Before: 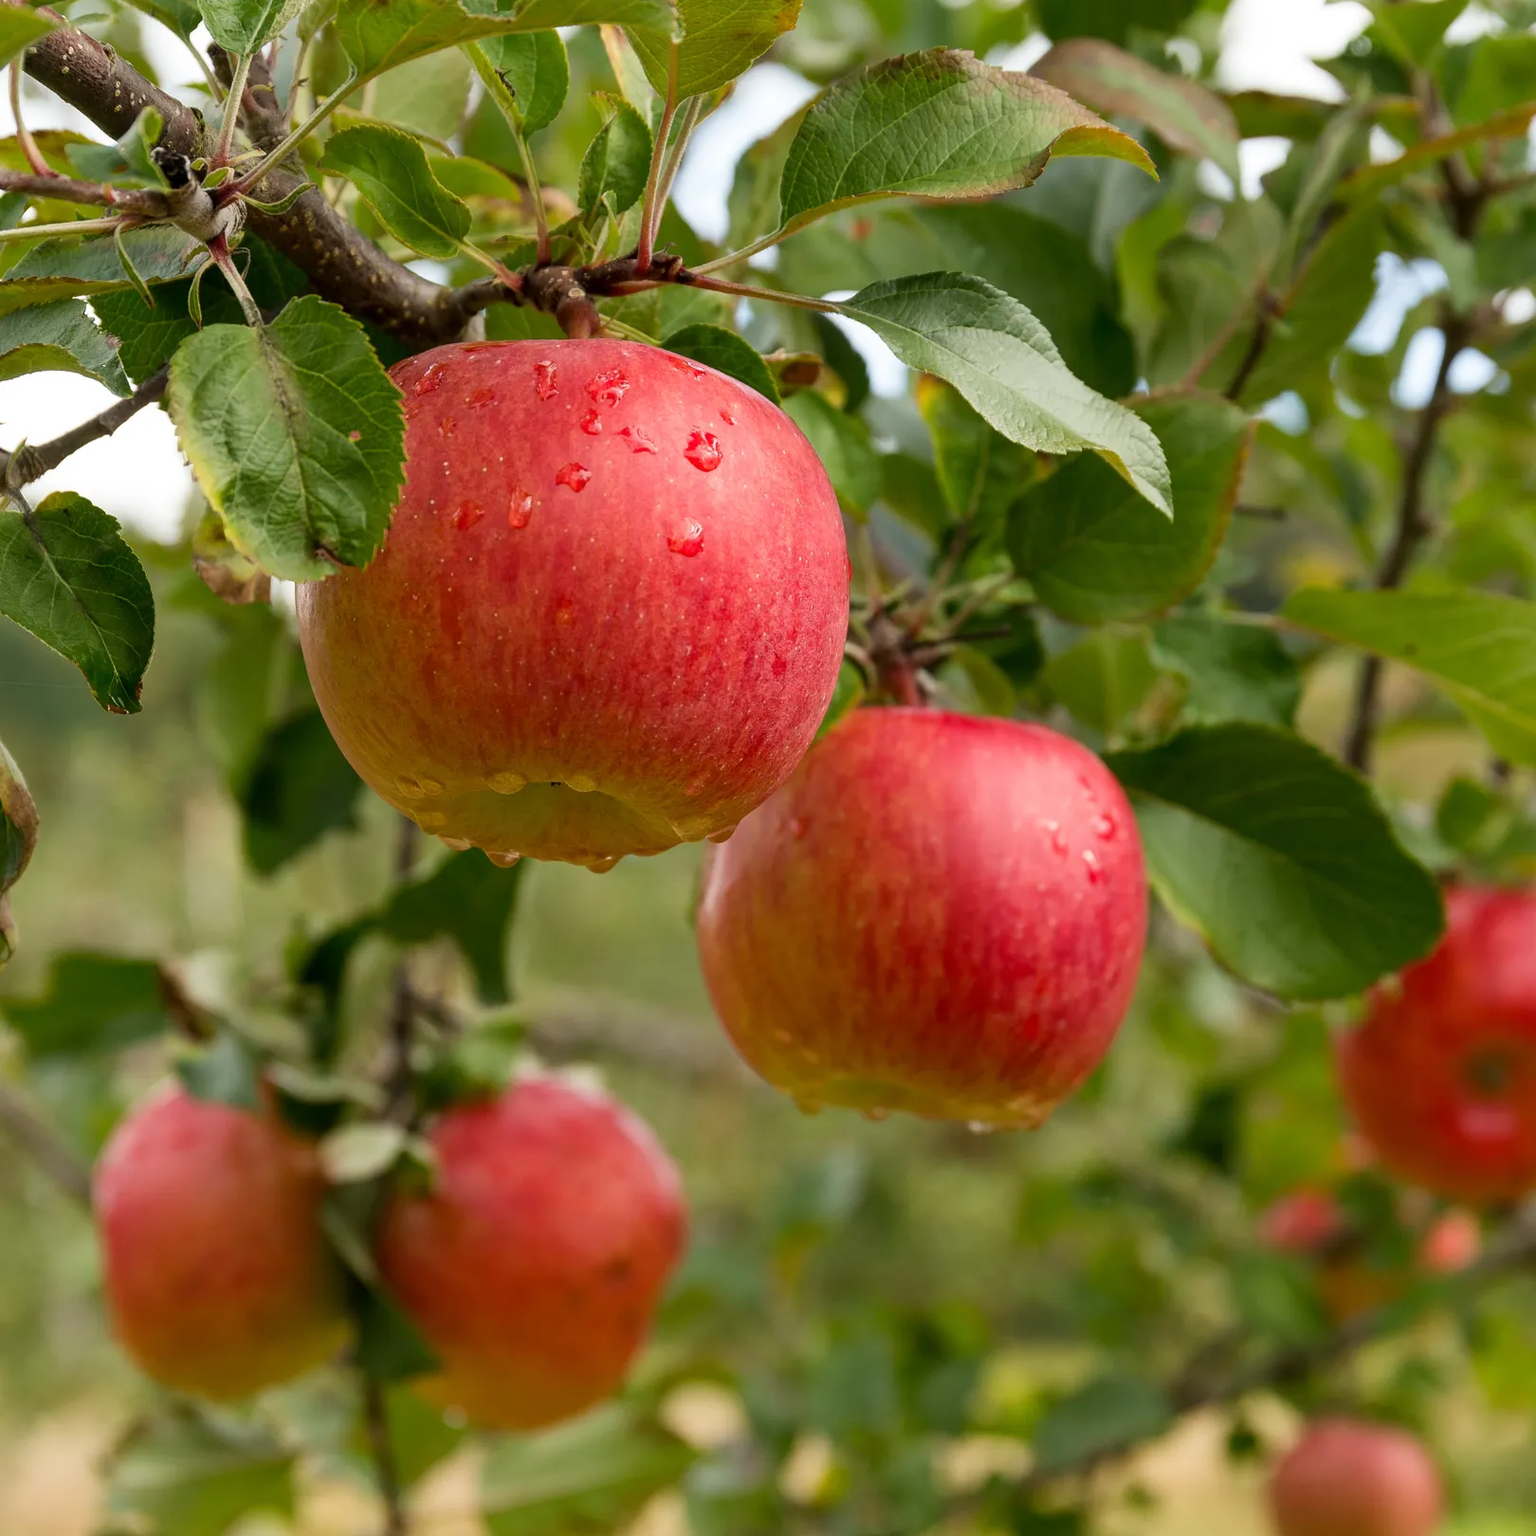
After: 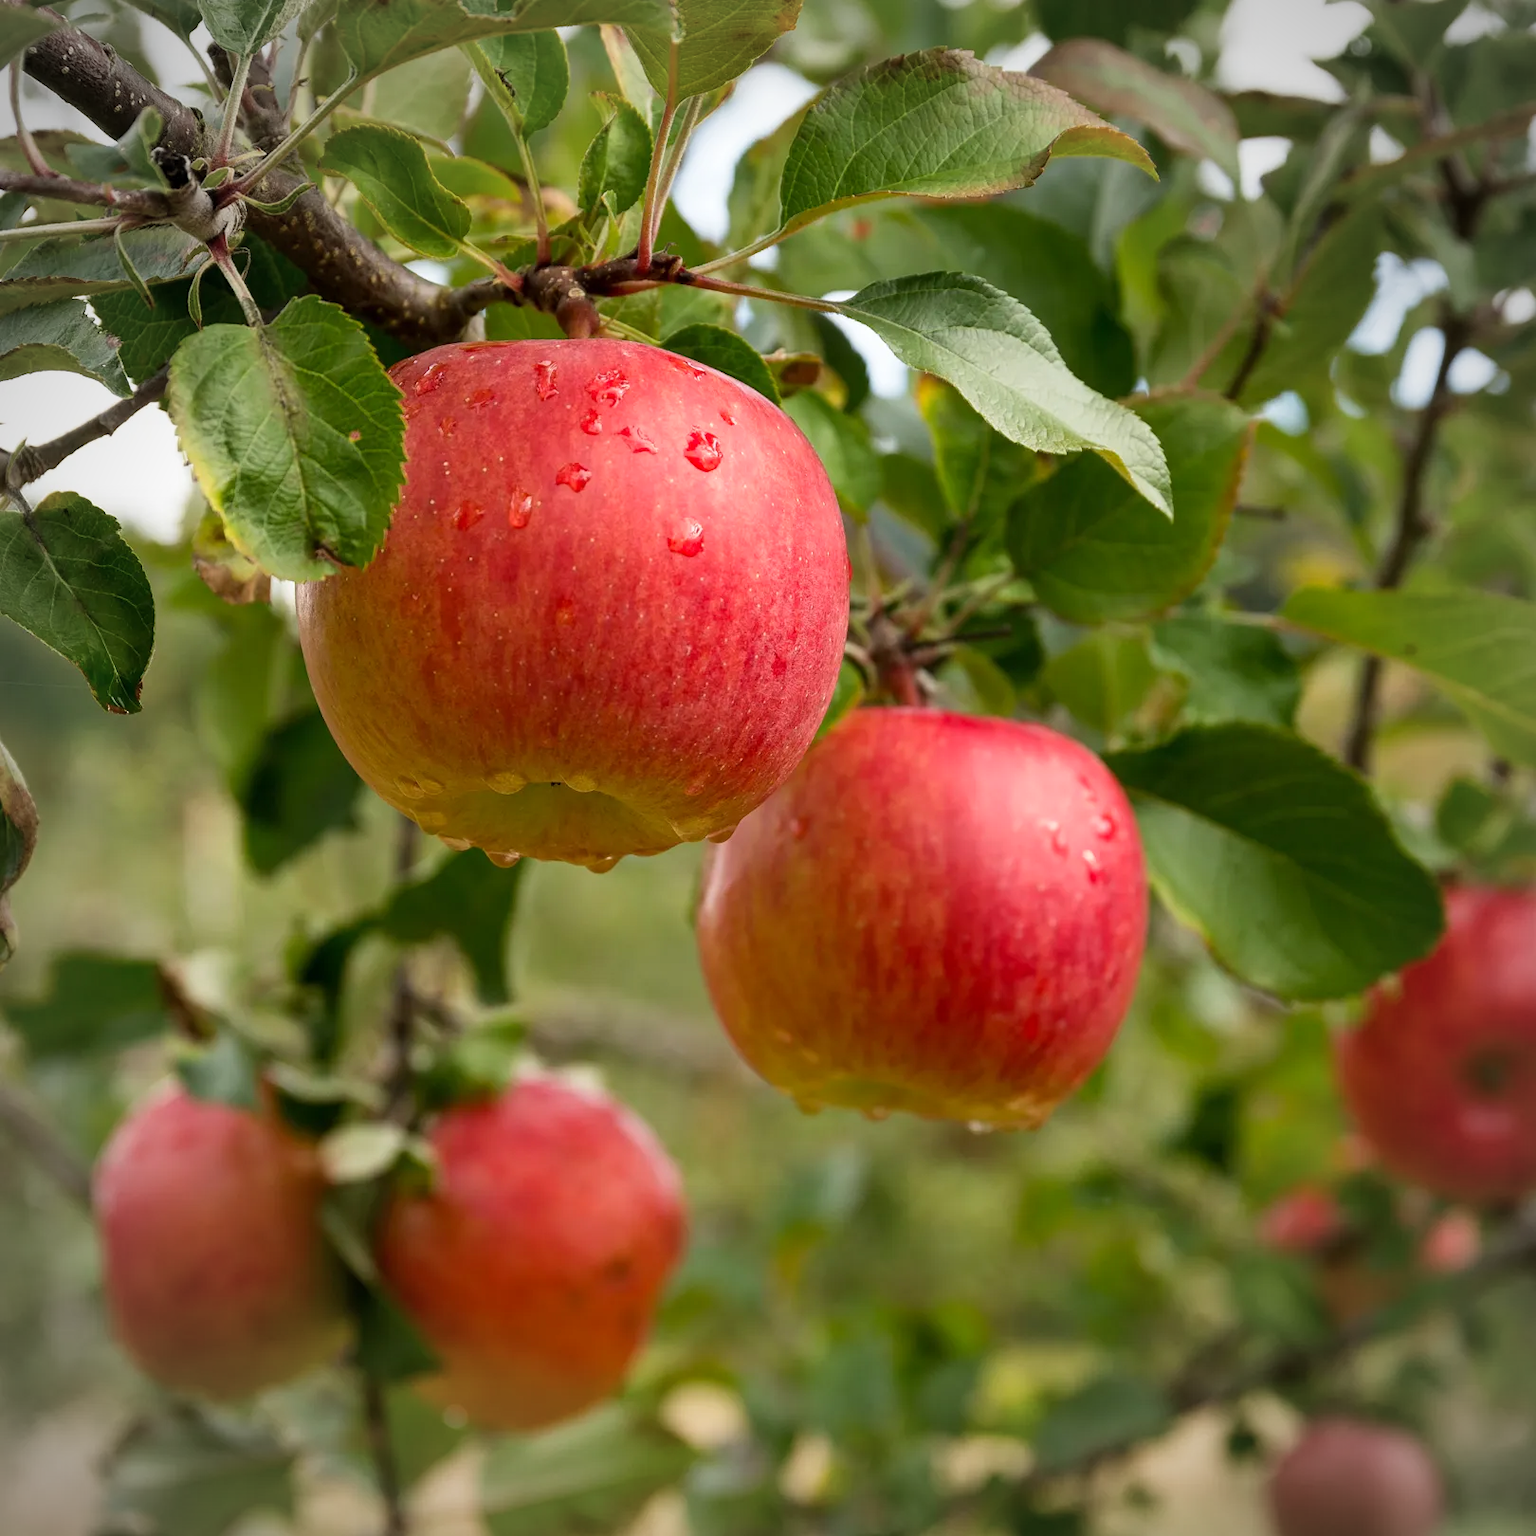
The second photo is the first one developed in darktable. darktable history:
tone curve: curves: ch0 [(0, 0) (0.003, 0.003) (0.011, 0.012) (0.025, 0.026) (0.044, 0.046) (0.069, 0.072) (0.1, 0.104) (0.136, 0.141) (0.177, 0.185) (0.224, 0.234) (0.277, 0.289) (0.335, 0.349) (0.399, 0.415) (0.468, 0.488) (0.543, 0.566) (0.623, 0.649) (0.709, 0.739) (0.801, 0.834) (0.898, 0.923) (1, 1)], preserve colors none
vignetting: automatic ratio true
